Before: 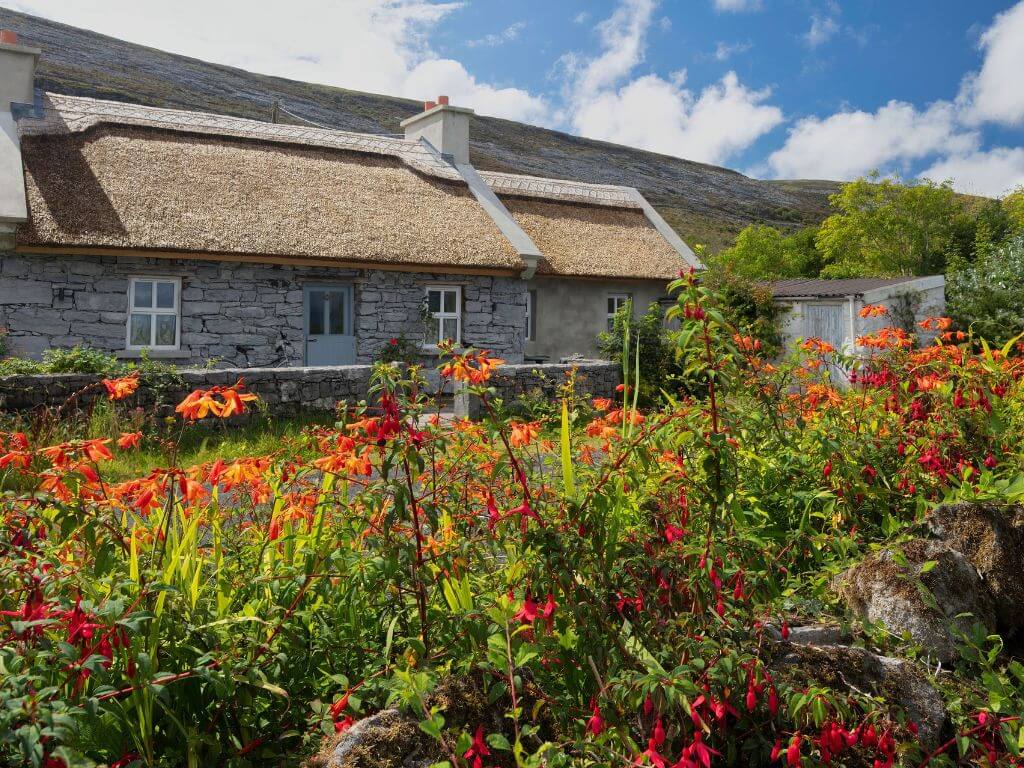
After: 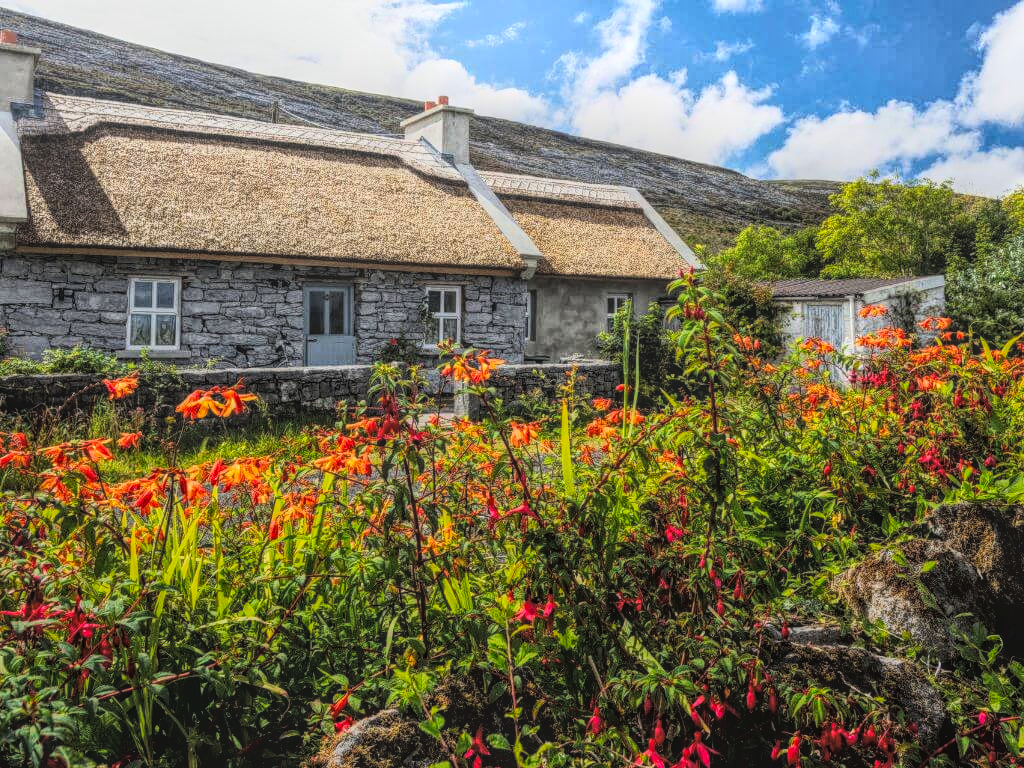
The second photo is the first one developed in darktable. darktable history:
tone curve: curves: ch0 [(0.016, 0.011) (0.084, 0.026) (0.469, 0.508) (0.721, 0.862) (1, 1)], color space Lab, linked channels, preserve colors none
local contrast: highlights 20%, shadows 30%, detail 200%, midtone range 0.2
tone equalizer: -8 EV -0.417 EV, -7 EV -0.389 EV, -6 EV -0.333 EV, -5 EV -0.222 EV, -3 EV 0.222 EV, -2 EV 0.333 EV, -1 EV 0.389 EV, +0 EV 0.417 EV, edges refinement/feathering 500, mask exposure compensation -1.57 EV, preserve details no
